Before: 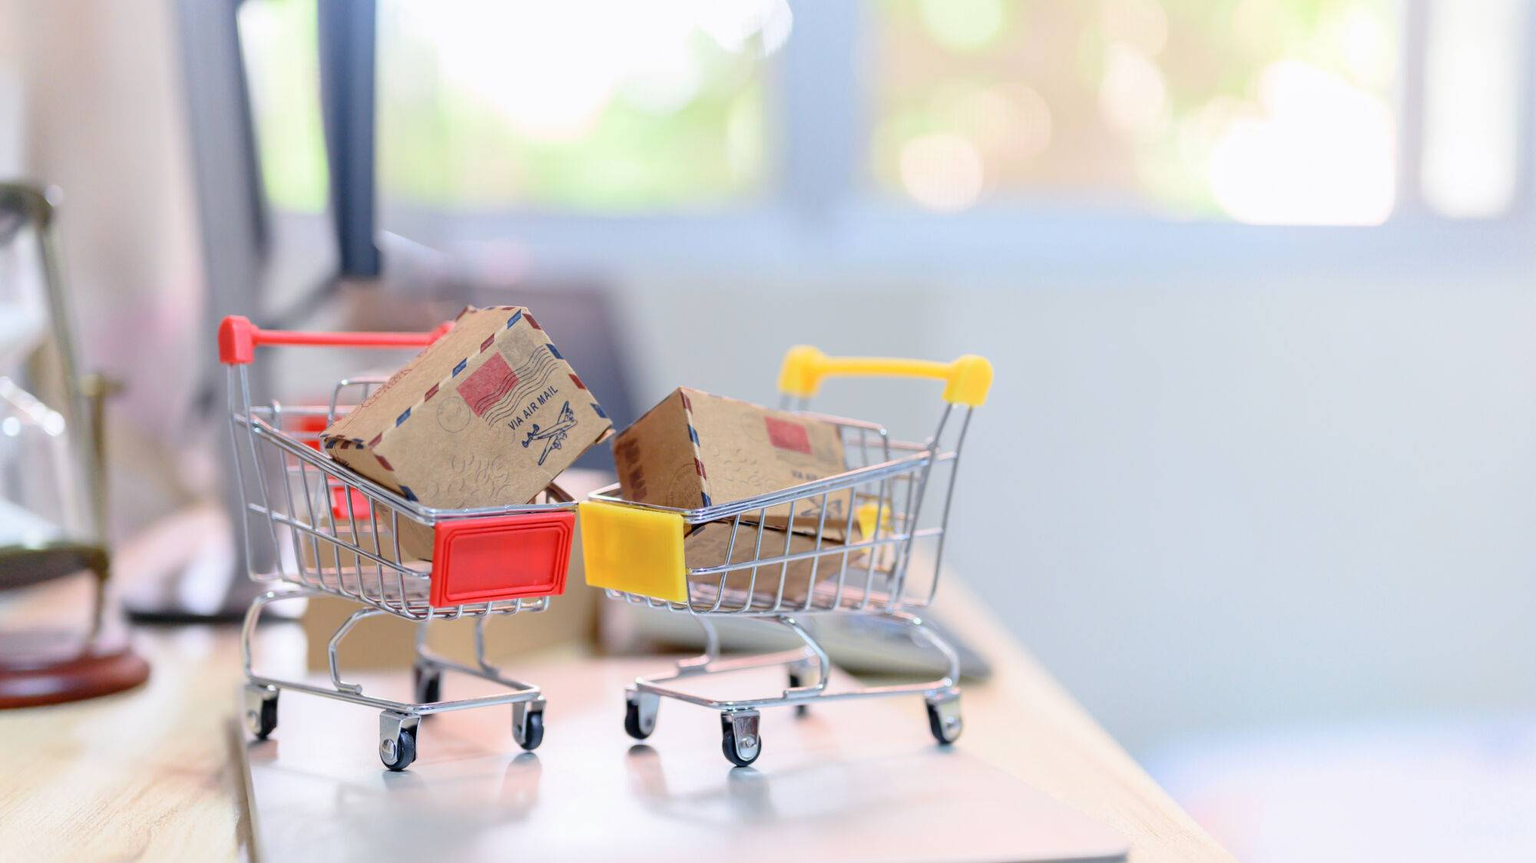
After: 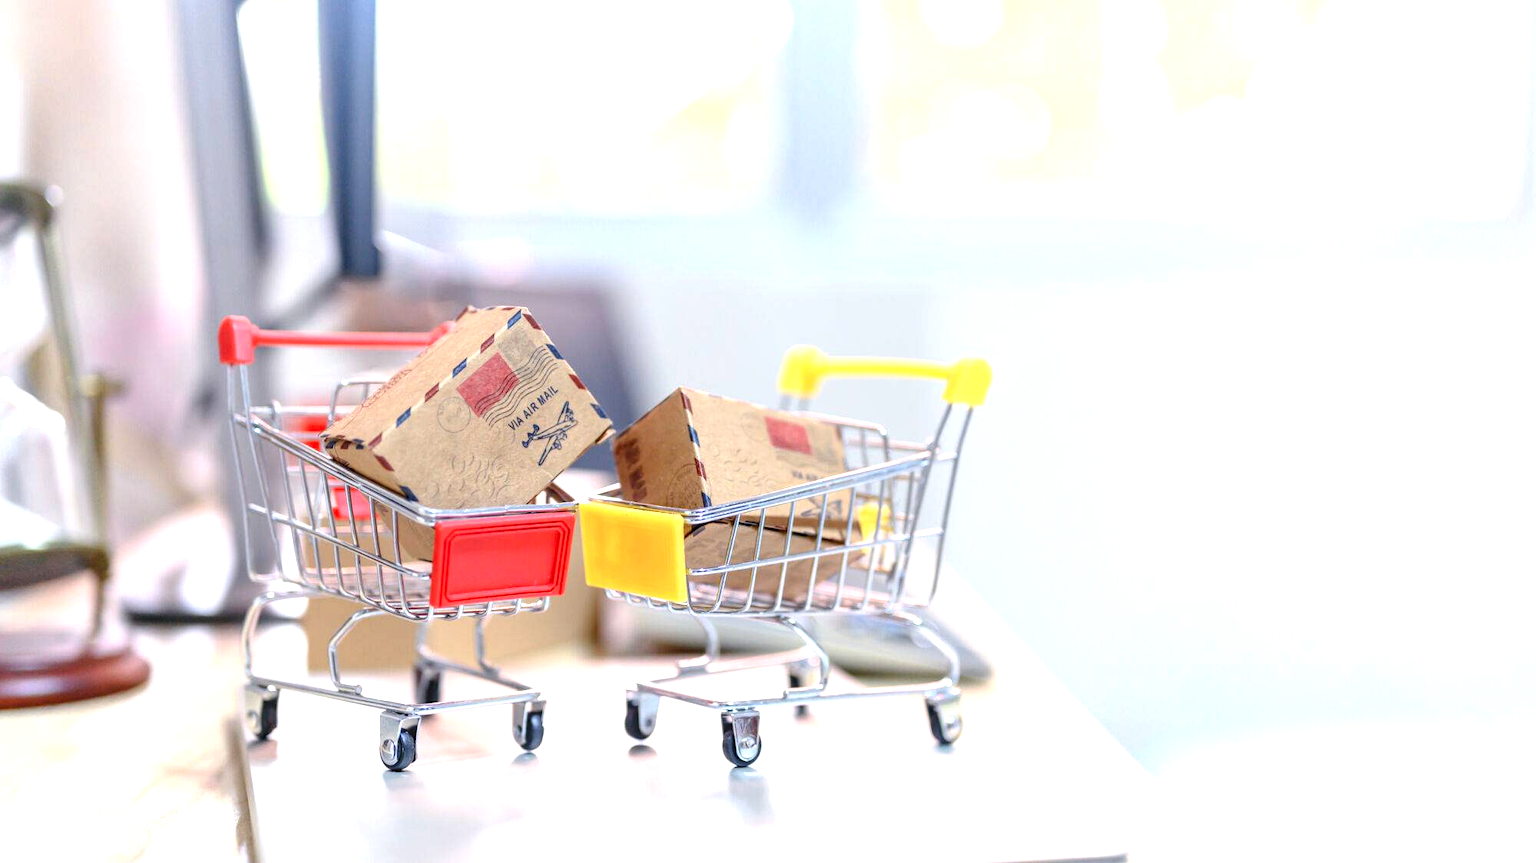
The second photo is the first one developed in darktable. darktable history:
exposure: black level correction 0, exposure 0.693 EV, compensate highlight preservation false
local contrast: on, module defaults
